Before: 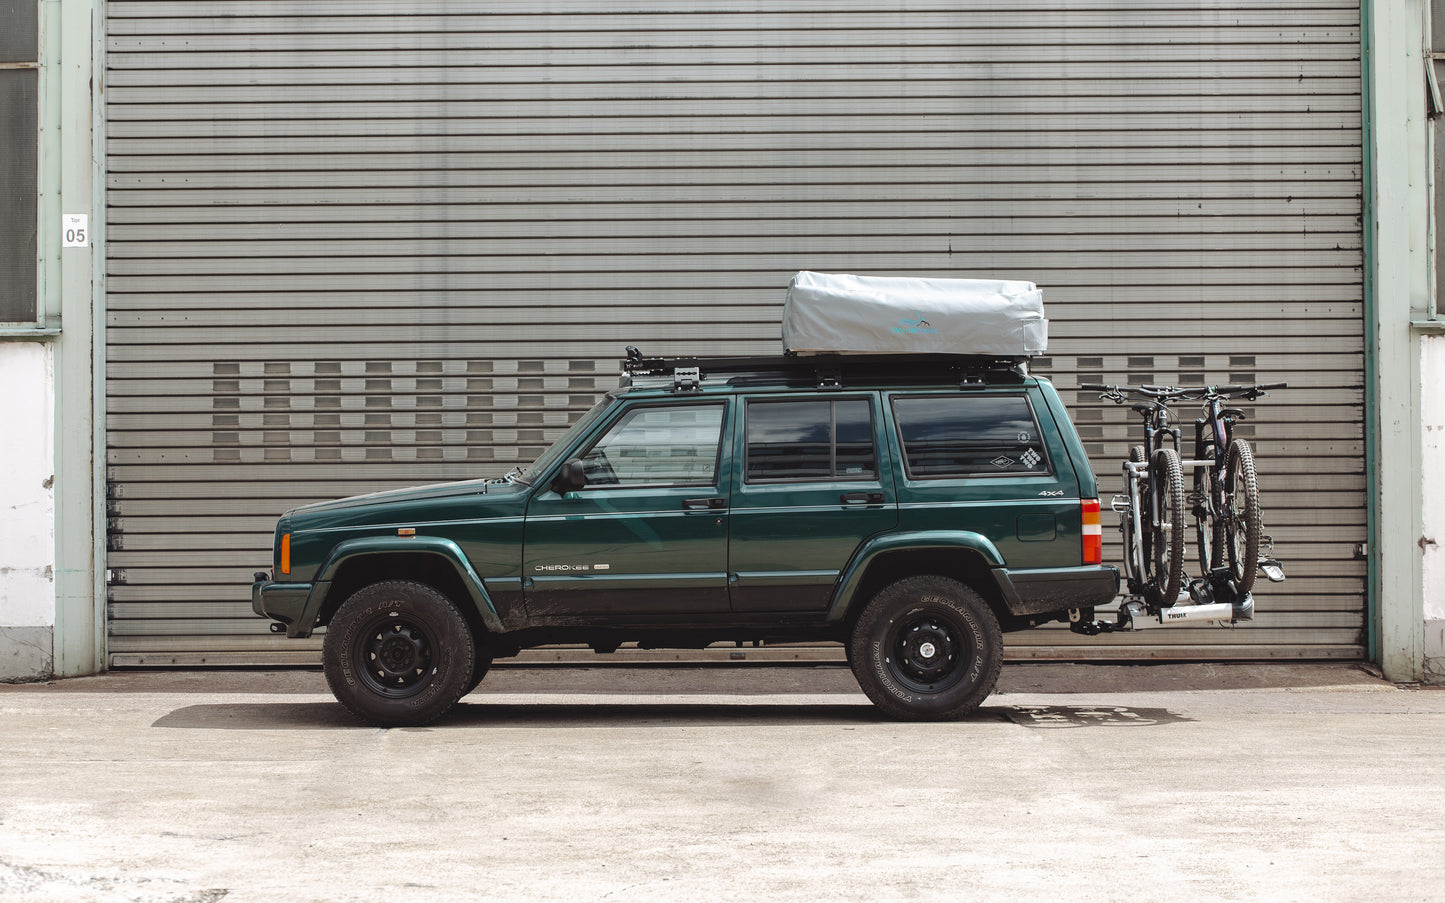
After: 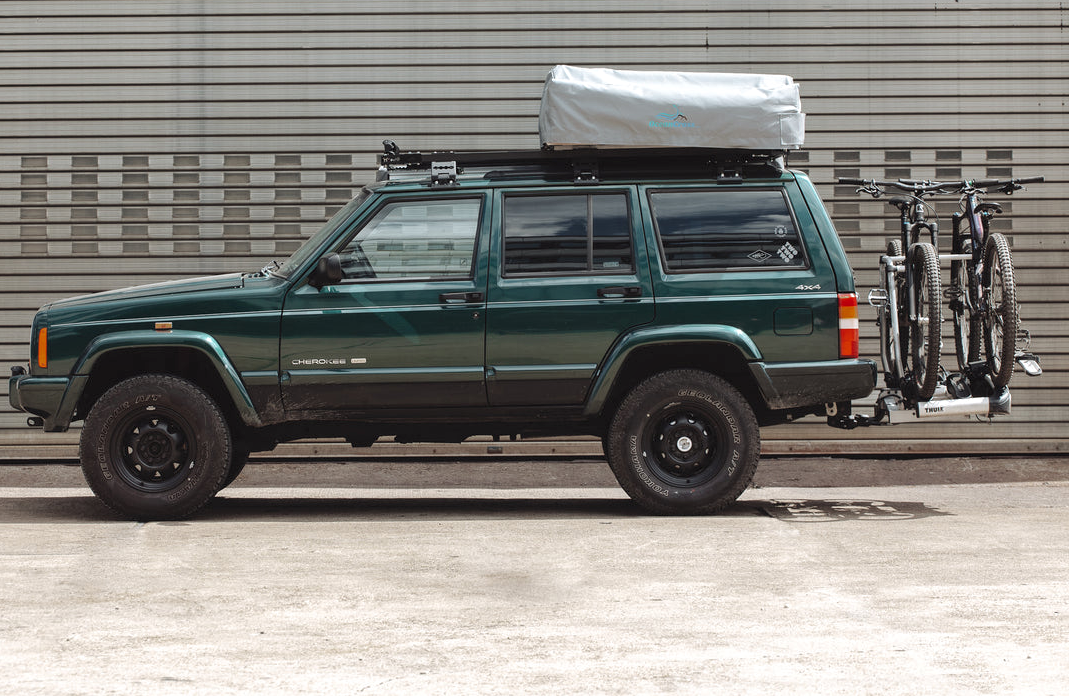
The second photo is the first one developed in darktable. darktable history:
local contrast: highlights 100%, shadows 100%, detail 120%, midtone range 0.2
crop: left 16.871%, top 22.857%, right 9.116%
